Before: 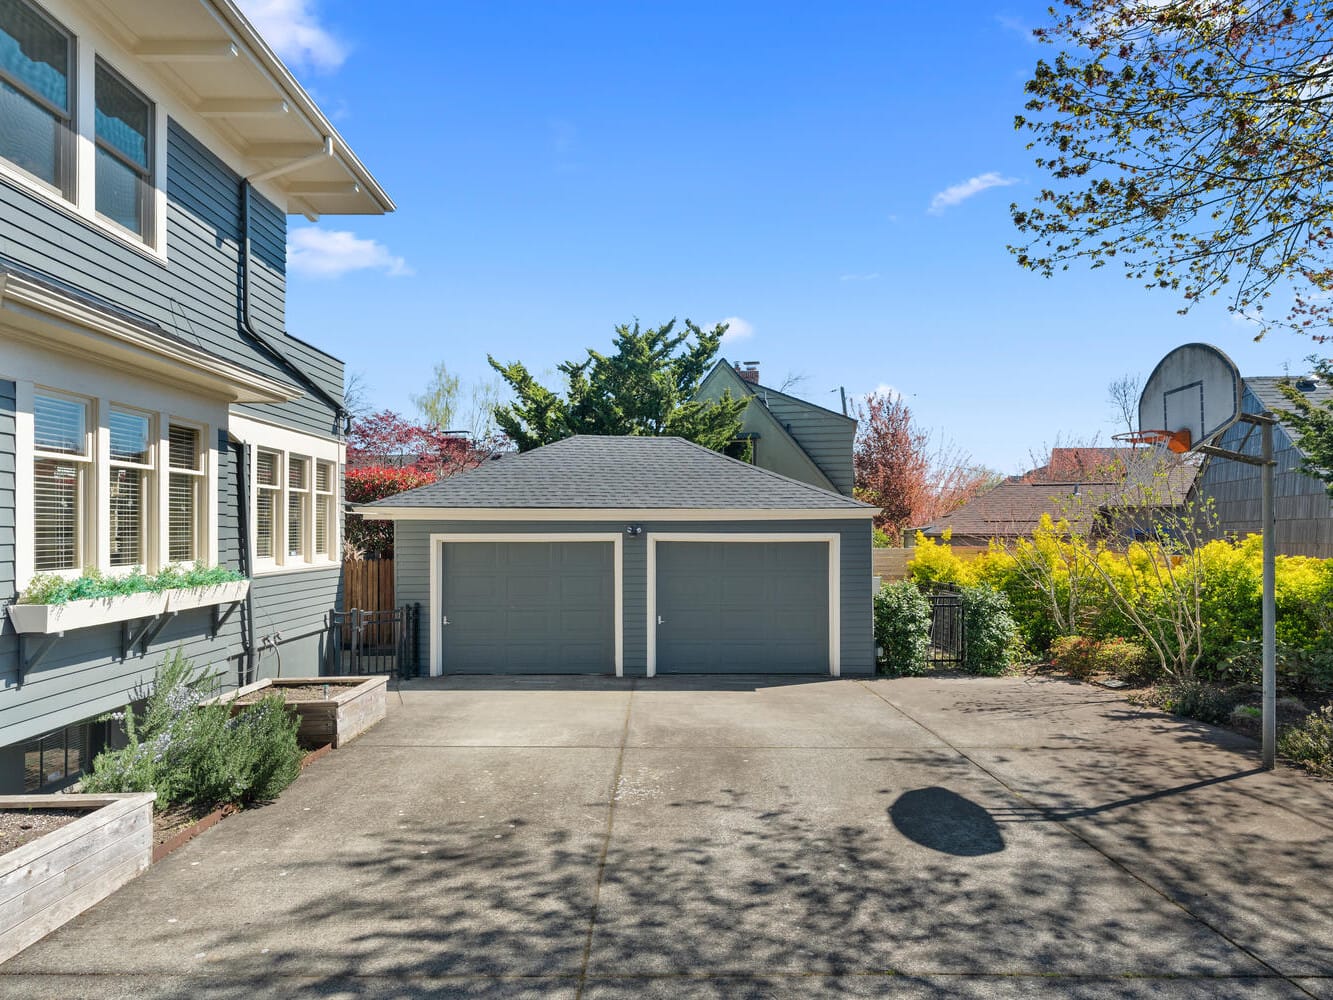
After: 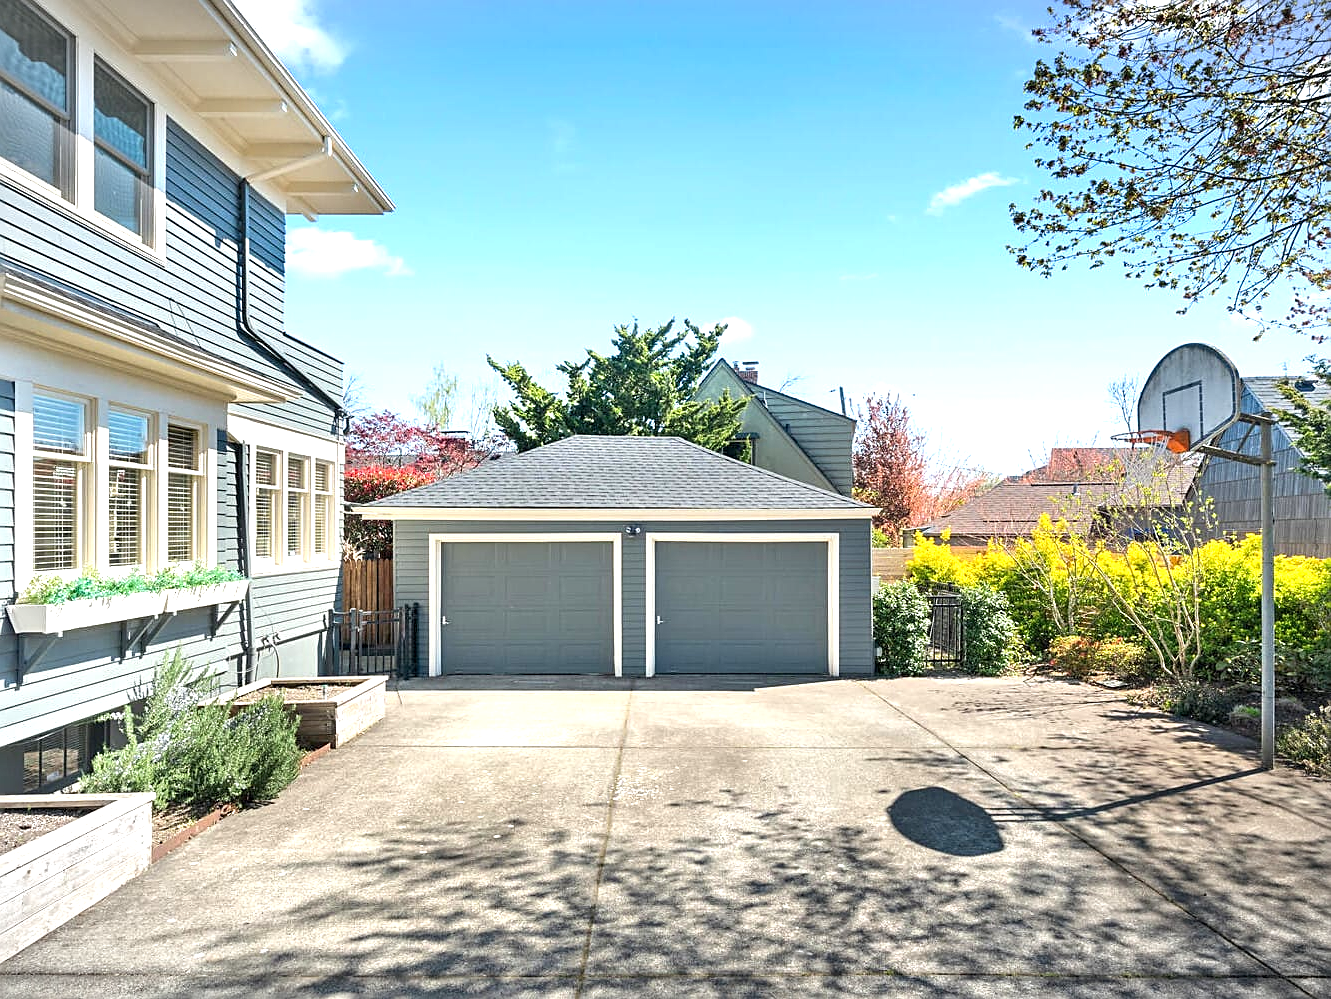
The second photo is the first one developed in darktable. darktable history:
exposure: black level correction 0.001, exposure 0.955 EV, compensate exposure bias true, compensate highlight preservation false
crop and rotate: left 0.126%
vignetting: fall-off start 100%, brightness -0.282, width/height ratio 1.31
tone equalizer: on, module defaults
sharpen: on, module defaults
